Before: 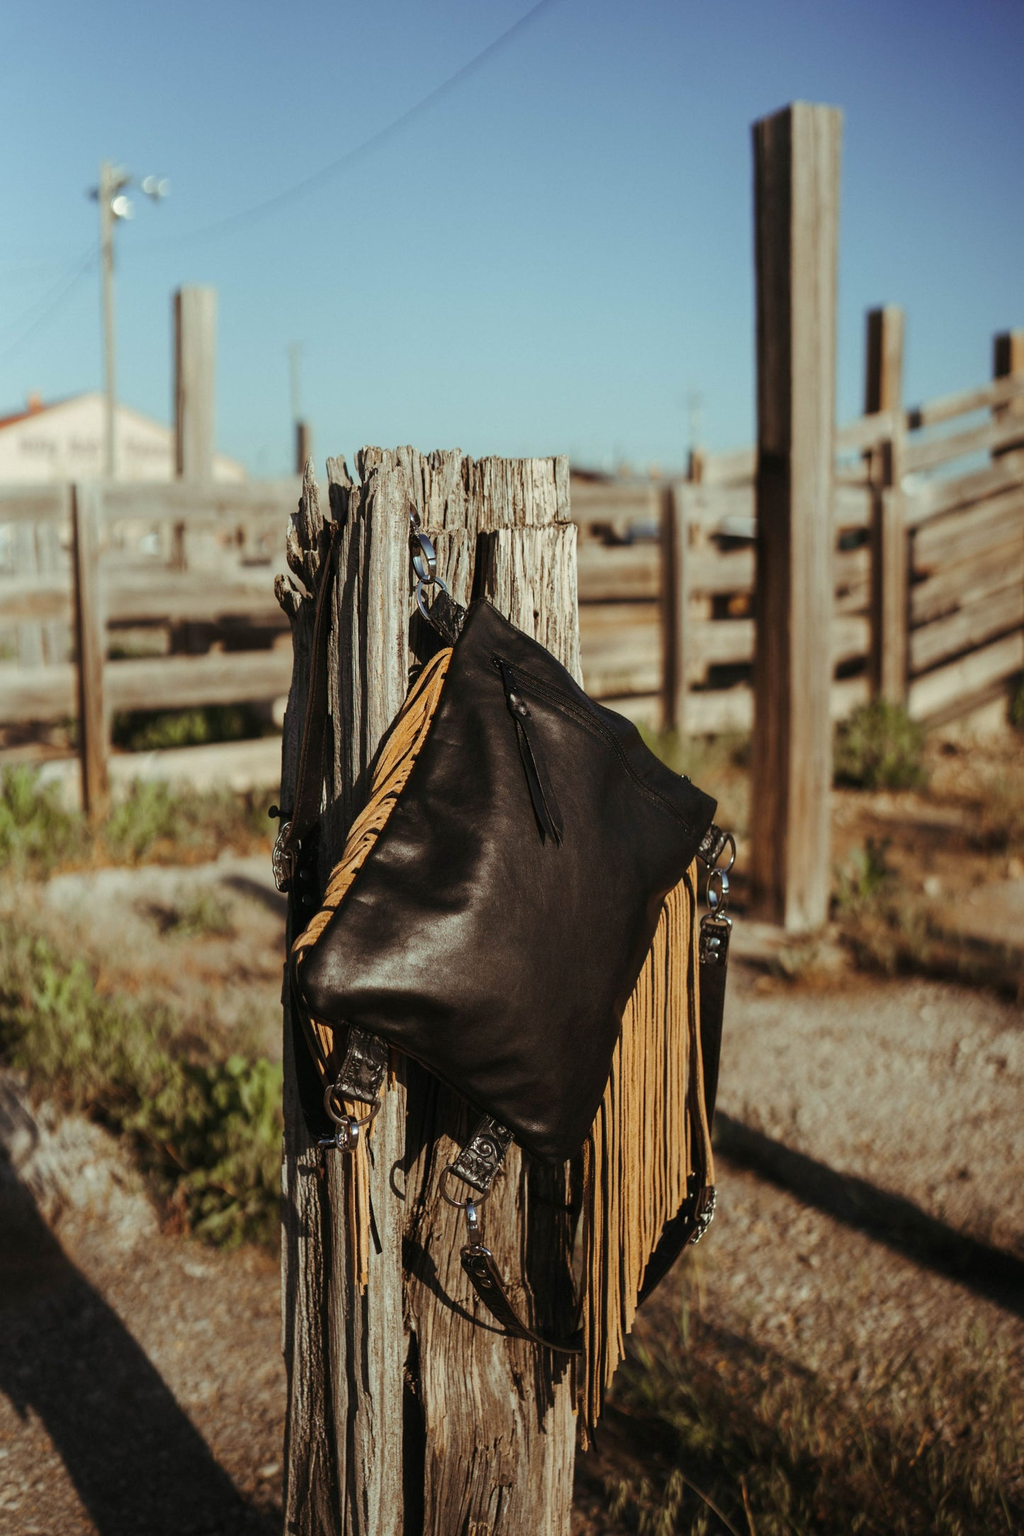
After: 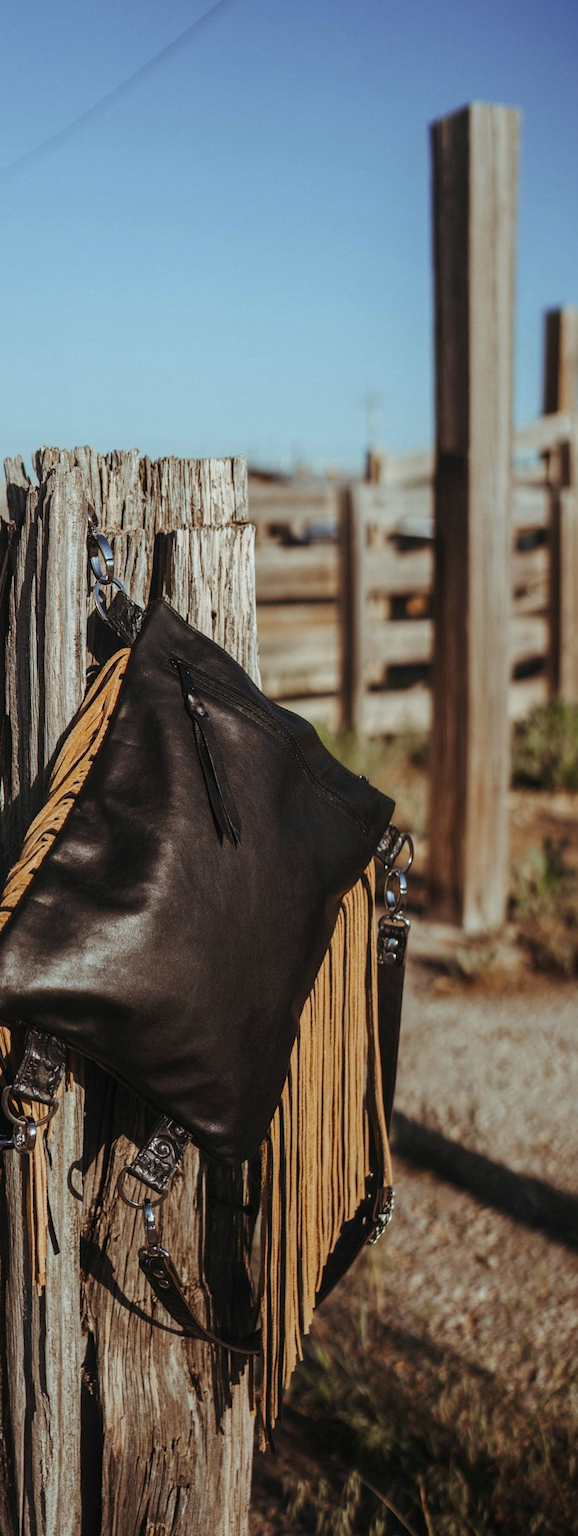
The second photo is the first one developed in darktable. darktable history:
crop: left 31.505%, top 0.017%, right 11.958%
color calibration: illuminant as shot in camera, x 0.358, y 0.373, temperature 4628.91 K
local contrast: detail 110%
tone equalizer: mask exposure compensation -0.501 EV
